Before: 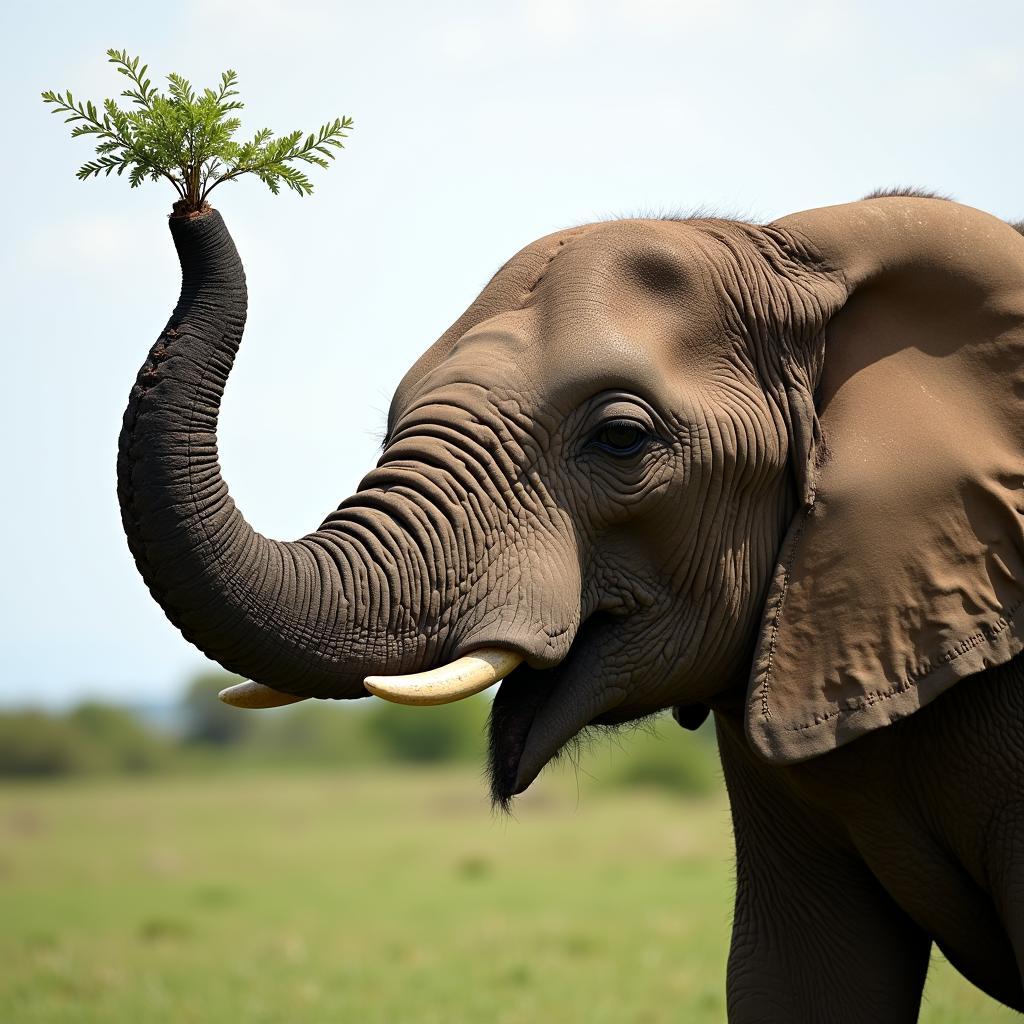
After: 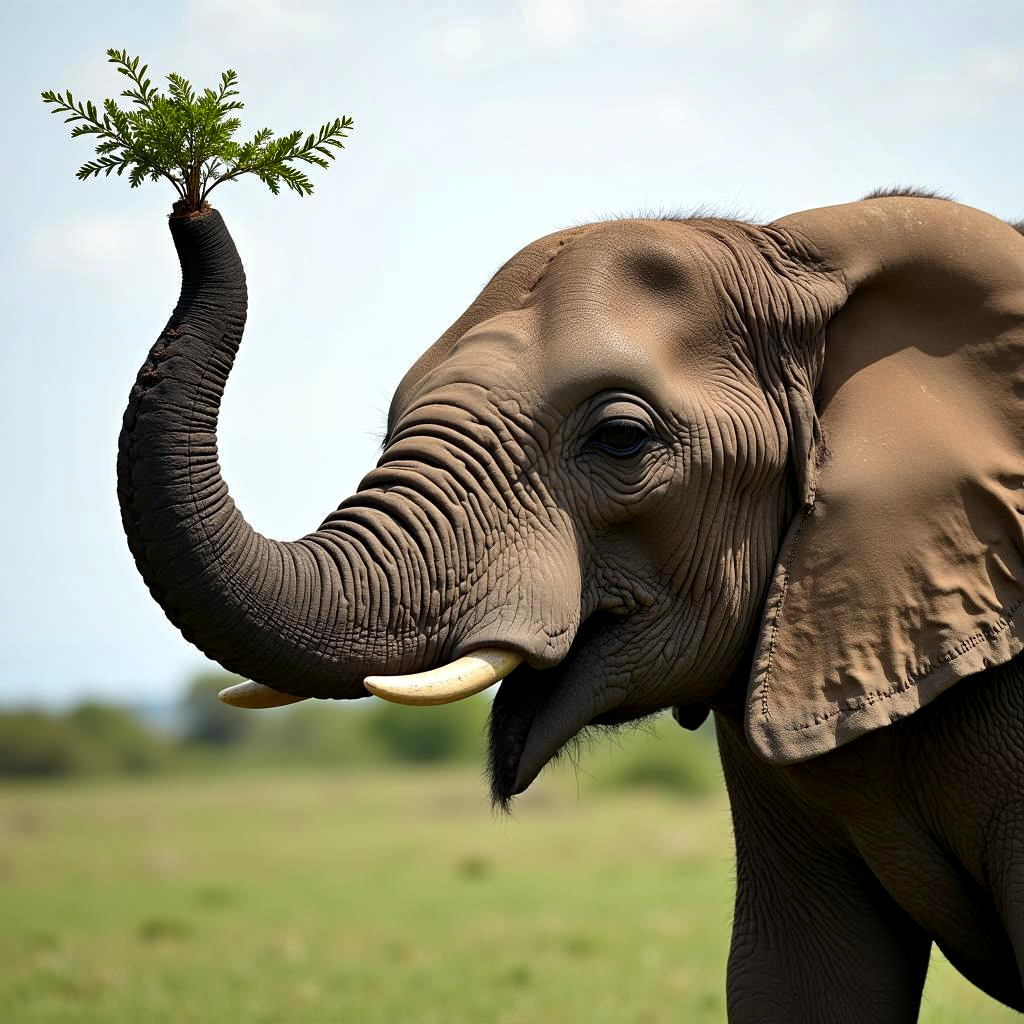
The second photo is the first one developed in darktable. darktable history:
local contrast: highlights 100%, shadows 100%, detail 120%, midtone range 0.2
shadows and highlights: soften with gaussian
